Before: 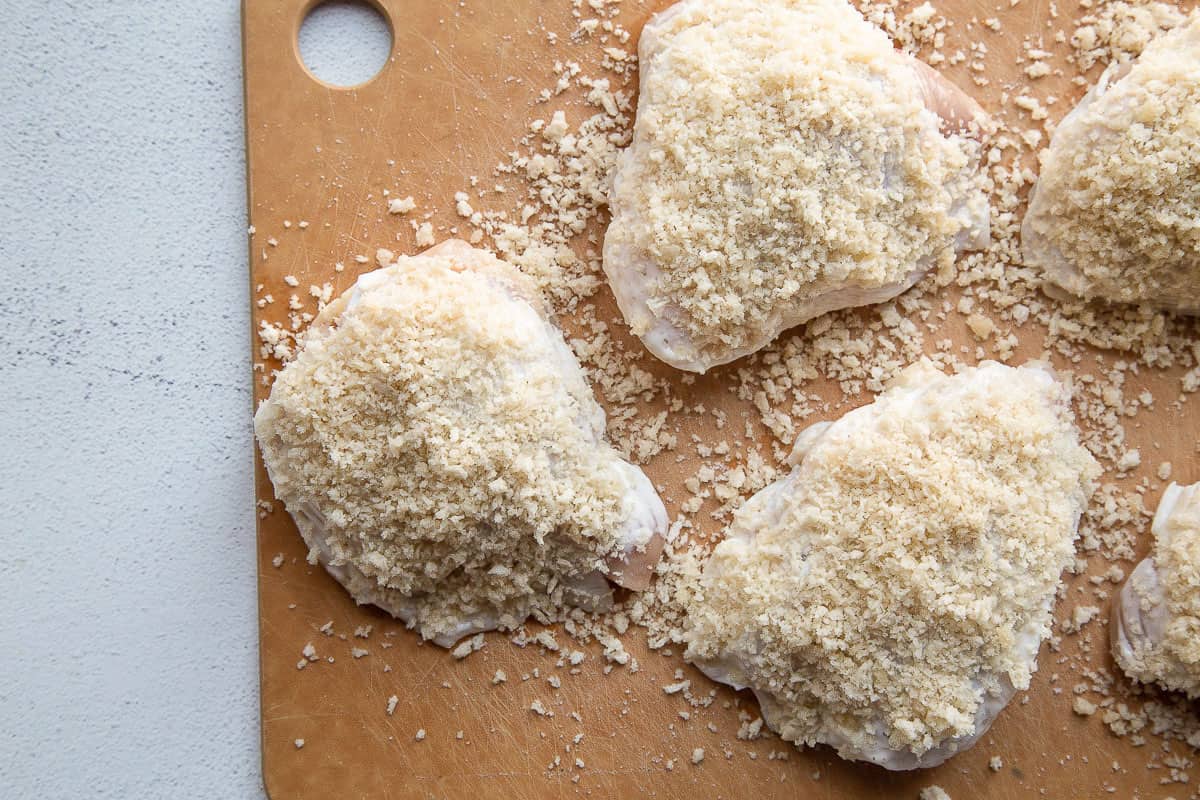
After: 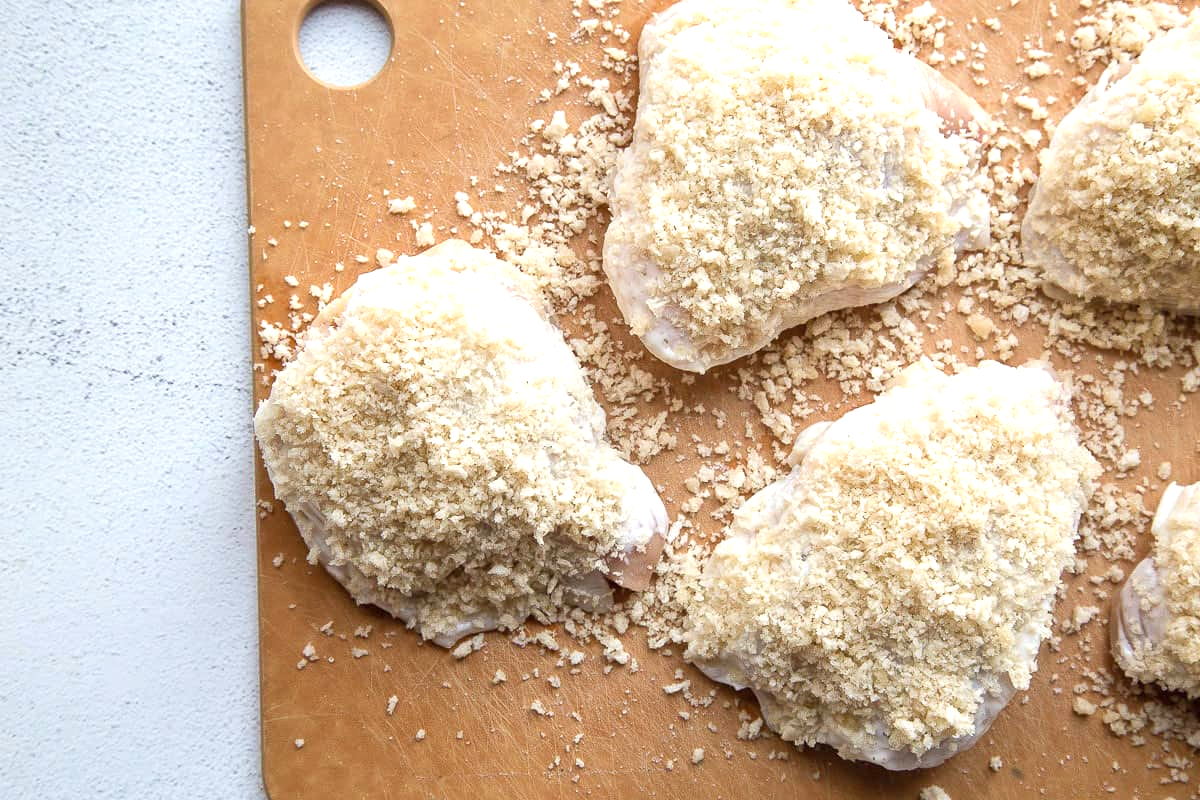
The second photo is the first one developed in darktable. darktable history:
exposure: black level correction 0, exposure 0.499 EV, compensate exposure bias true, compensate highlight preservation false
velvia: strength 8.66%
